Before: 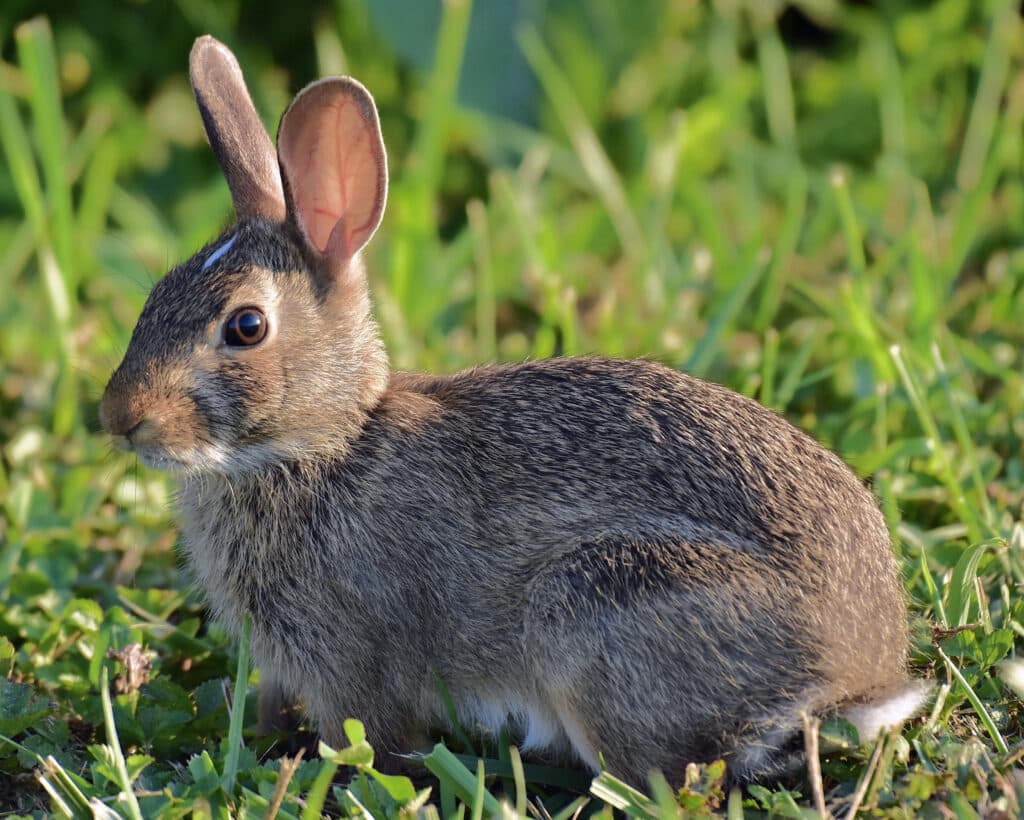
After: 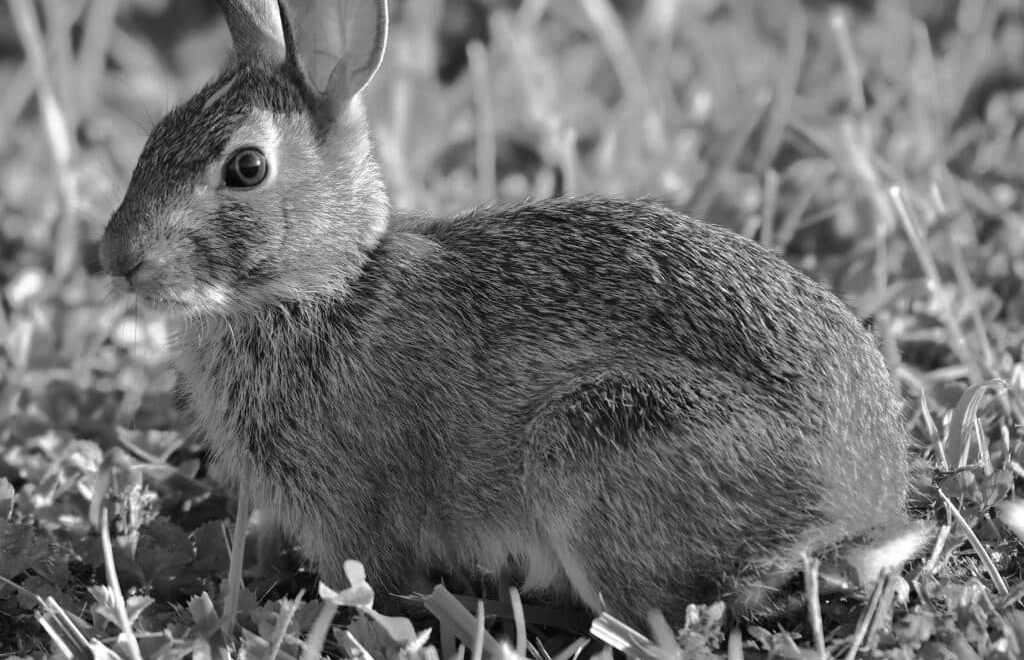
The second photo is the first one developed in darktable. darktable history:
shadows and highlights: shadows 11.96, white point adjustment 1.29, highlights -1.79, soften with gaussian
crop and rotate: top 19.428%
tone equalizer: on, module defaults
color zones: curves: ch0 [(0.002, 0.593) (0.143, 0.417) (0.285, 0.541) (0.455, 0.289) (0.608, 0.327) (0.727, 0.283) (0.869, 0.571) (1, 0.603)]; ch1 [(0, 0) (0.143, 0) (0.286, 0) (0.429, 0) (0.571, 0) (0.714, 0) (0.857, 0)]
